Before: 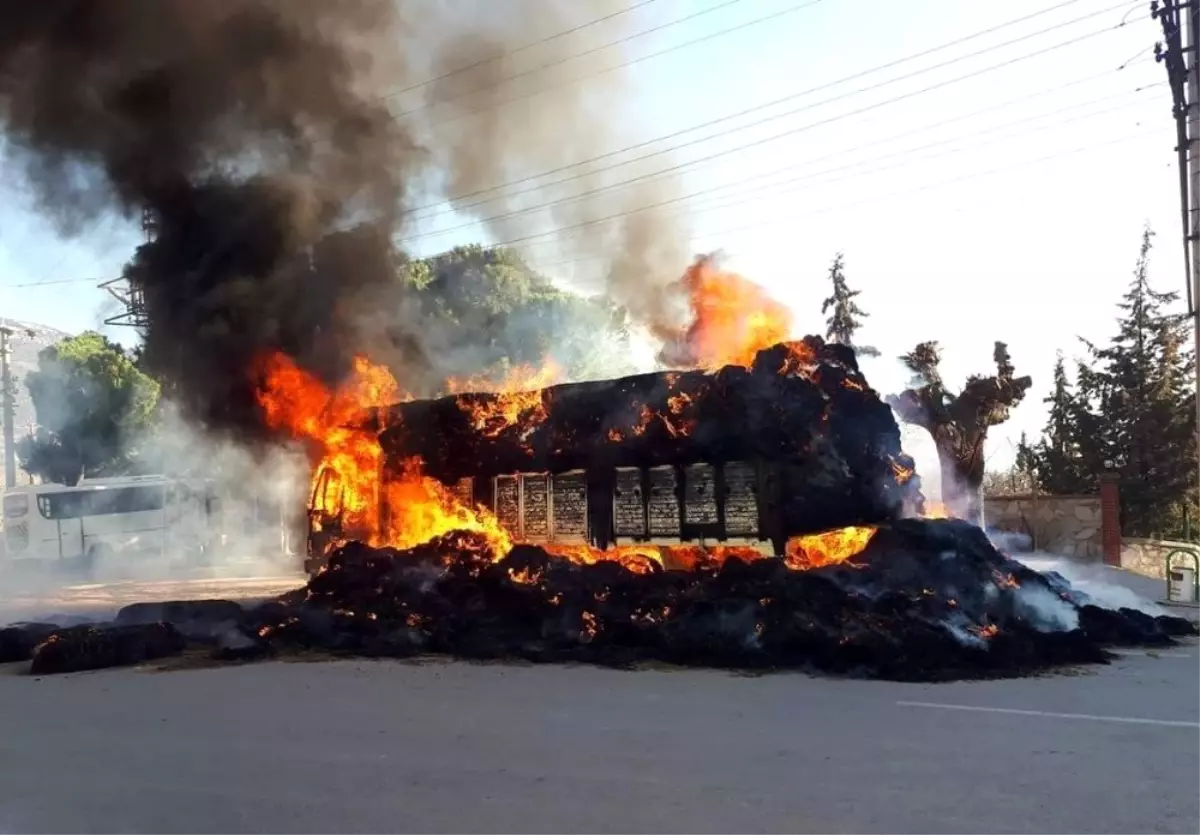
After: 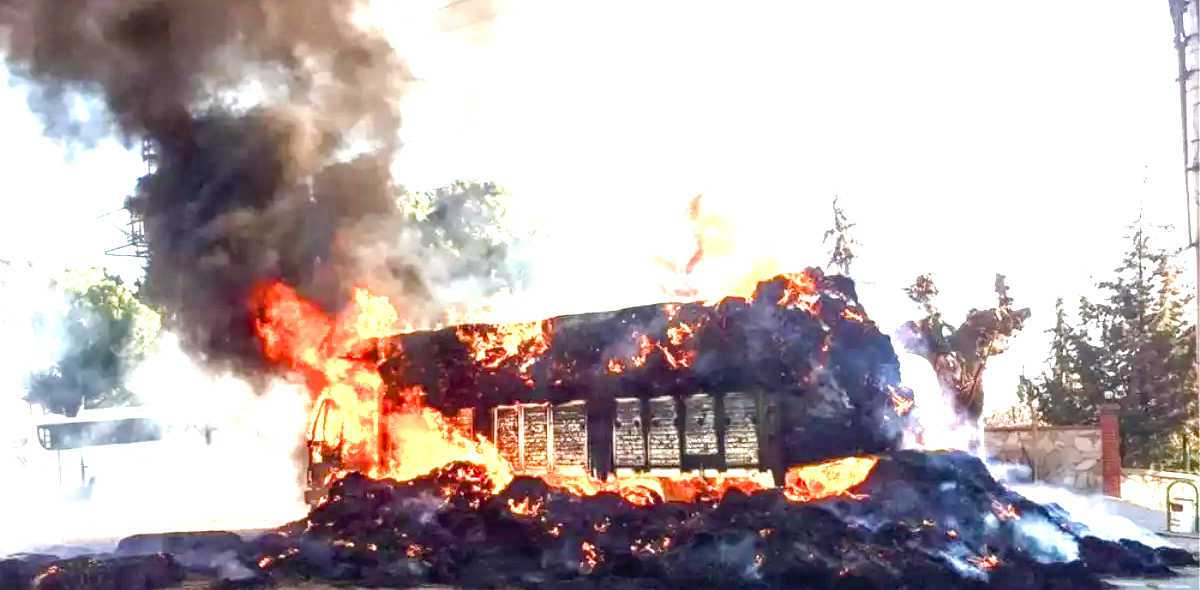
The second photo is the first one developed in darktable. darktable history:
local contrast: detail 130%
exposure: black level correction 0, exposure 1.45 EV, compensate exposure bias true, compensate highlight preservation false
color balance rgb: perceptual saturation grading › global saturation 20%, perceptual saturation grading › highlights -50%, perceptual saturation grading › shadows 30%, perceptual brilliance grading › global brilliance 10%, perceptual brilliance grading › shadows 15%
crop and rotate: top 8.293%, bottom 20.996%
